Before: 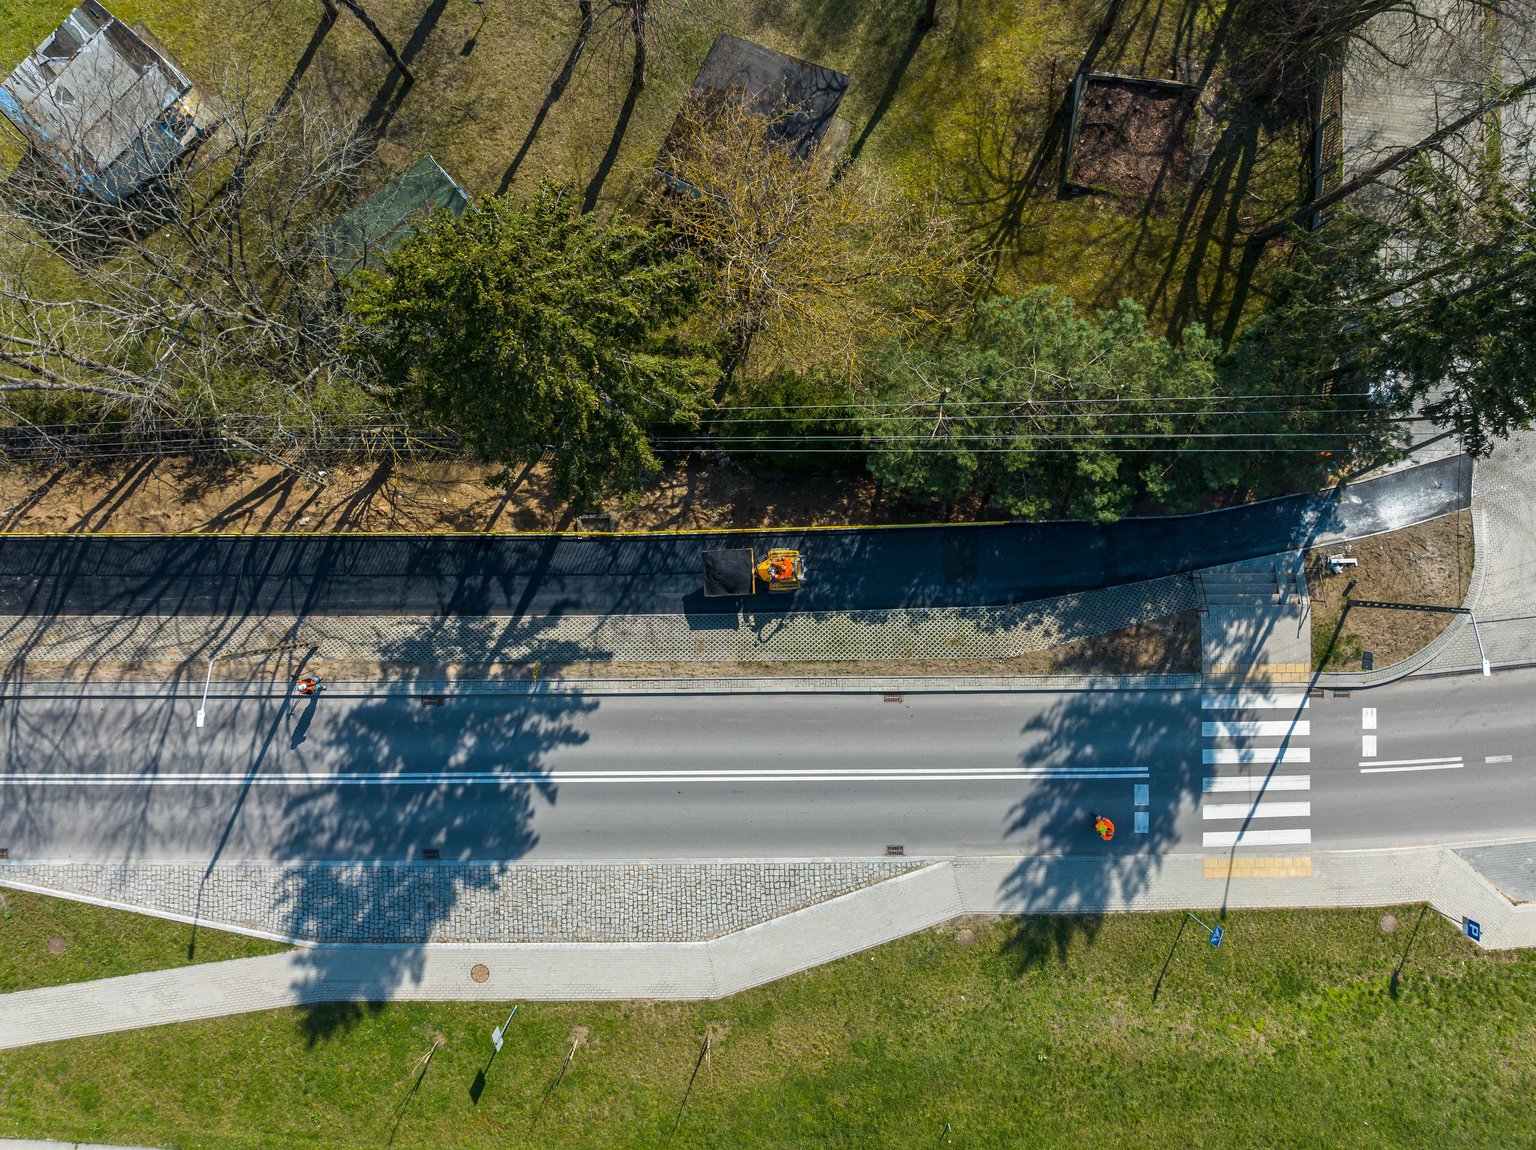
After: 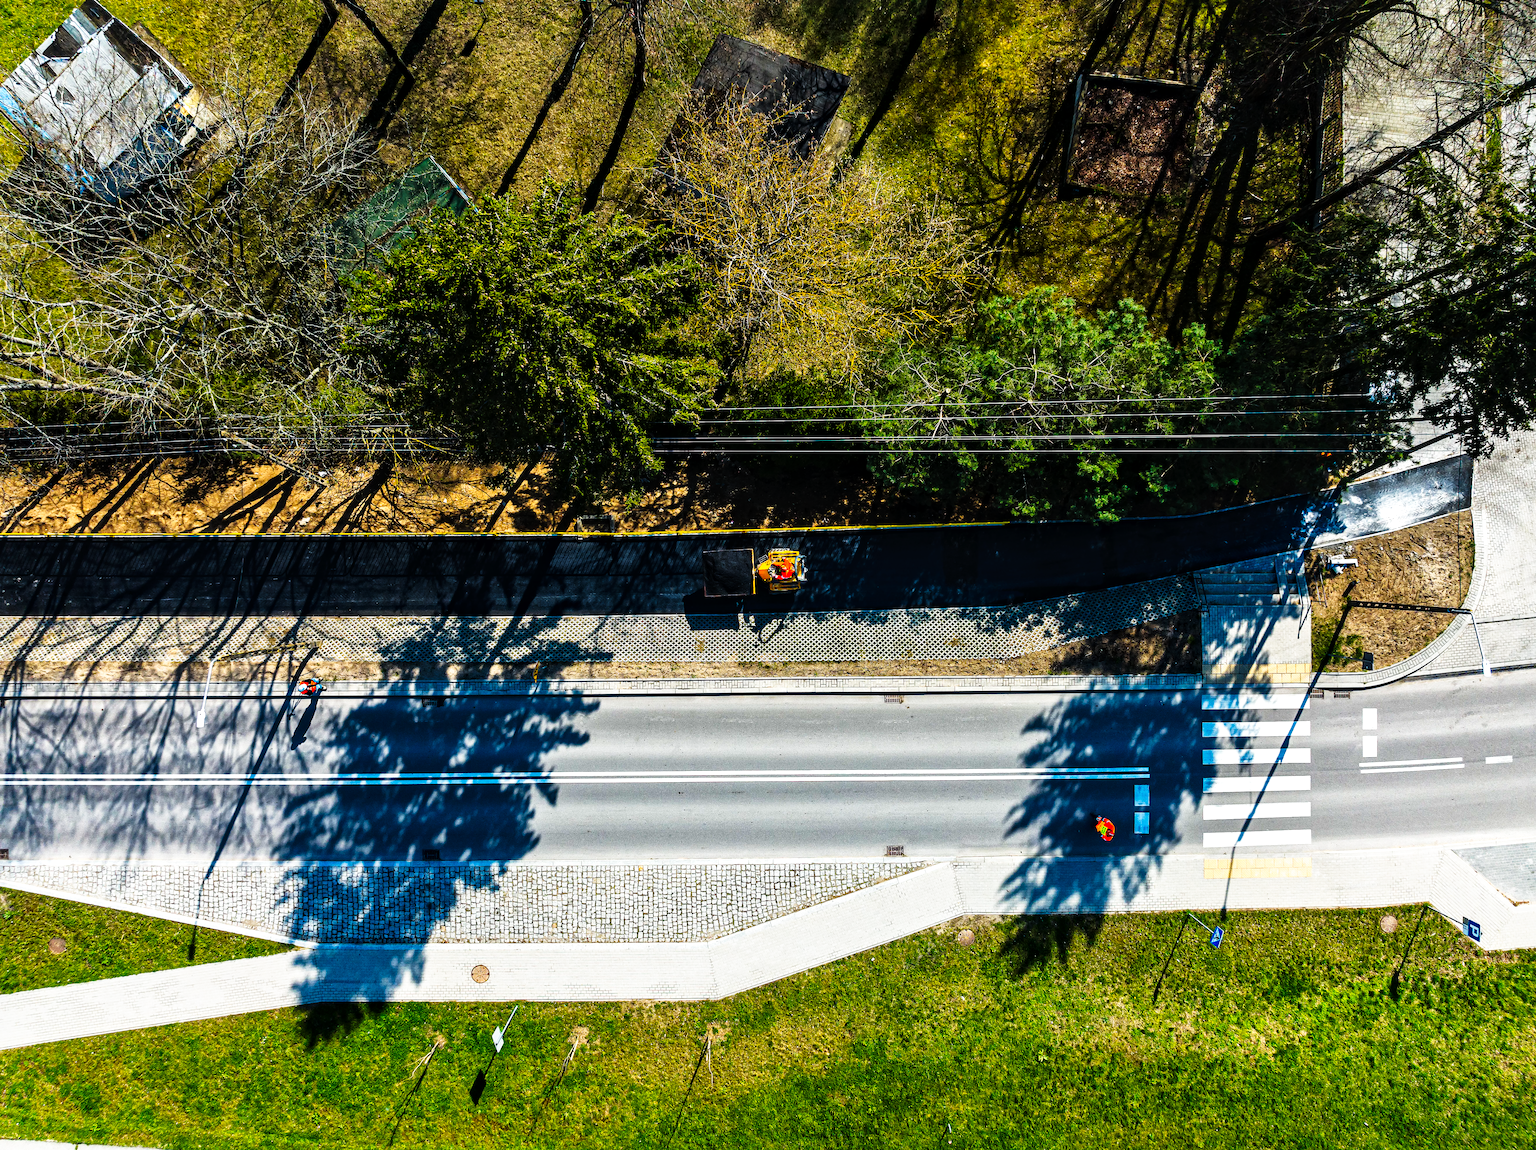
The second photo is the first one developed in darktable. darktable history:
local contrast: mode bilateral grid, contrast 20, coarseness 50, detail 132%, midtone range 0.2
tone curve: curves: ch0 [(0, 0) (0.003, 0.003) (0.011, 0.006) (0.025, 0.01) (0.044, 0.016) (0.069, 0.02) (0.1, 0.025) (0.136, 0.034) (0.177, 0.051) (0.224, 0.08) (0.277, 0.131) (0.335, 0.209) (0.399, 0.328) (0.468, 0.47) (0.543, 0.629) (0.623, 0.788) (0.709, 0.903) (0.801, 0.965) (0.898, 0.989) (1, 1)], preserve colors none
